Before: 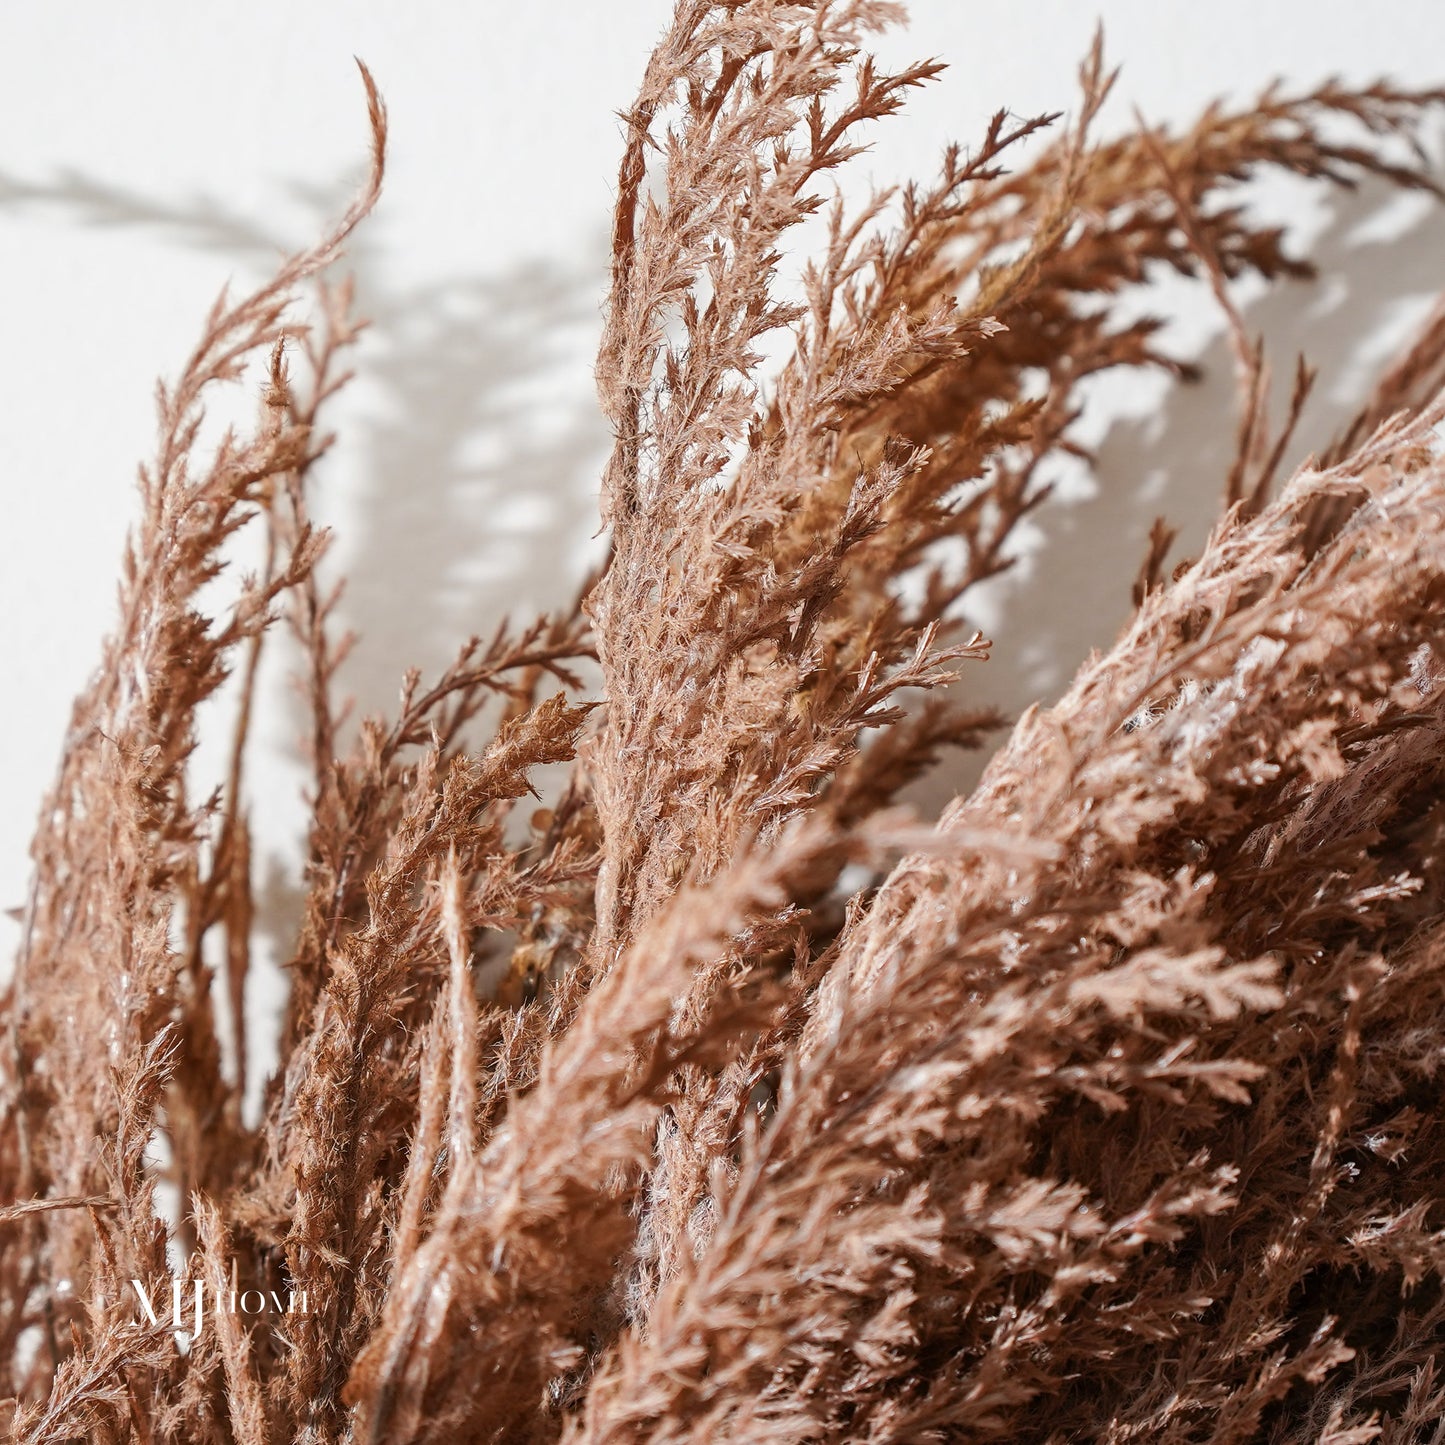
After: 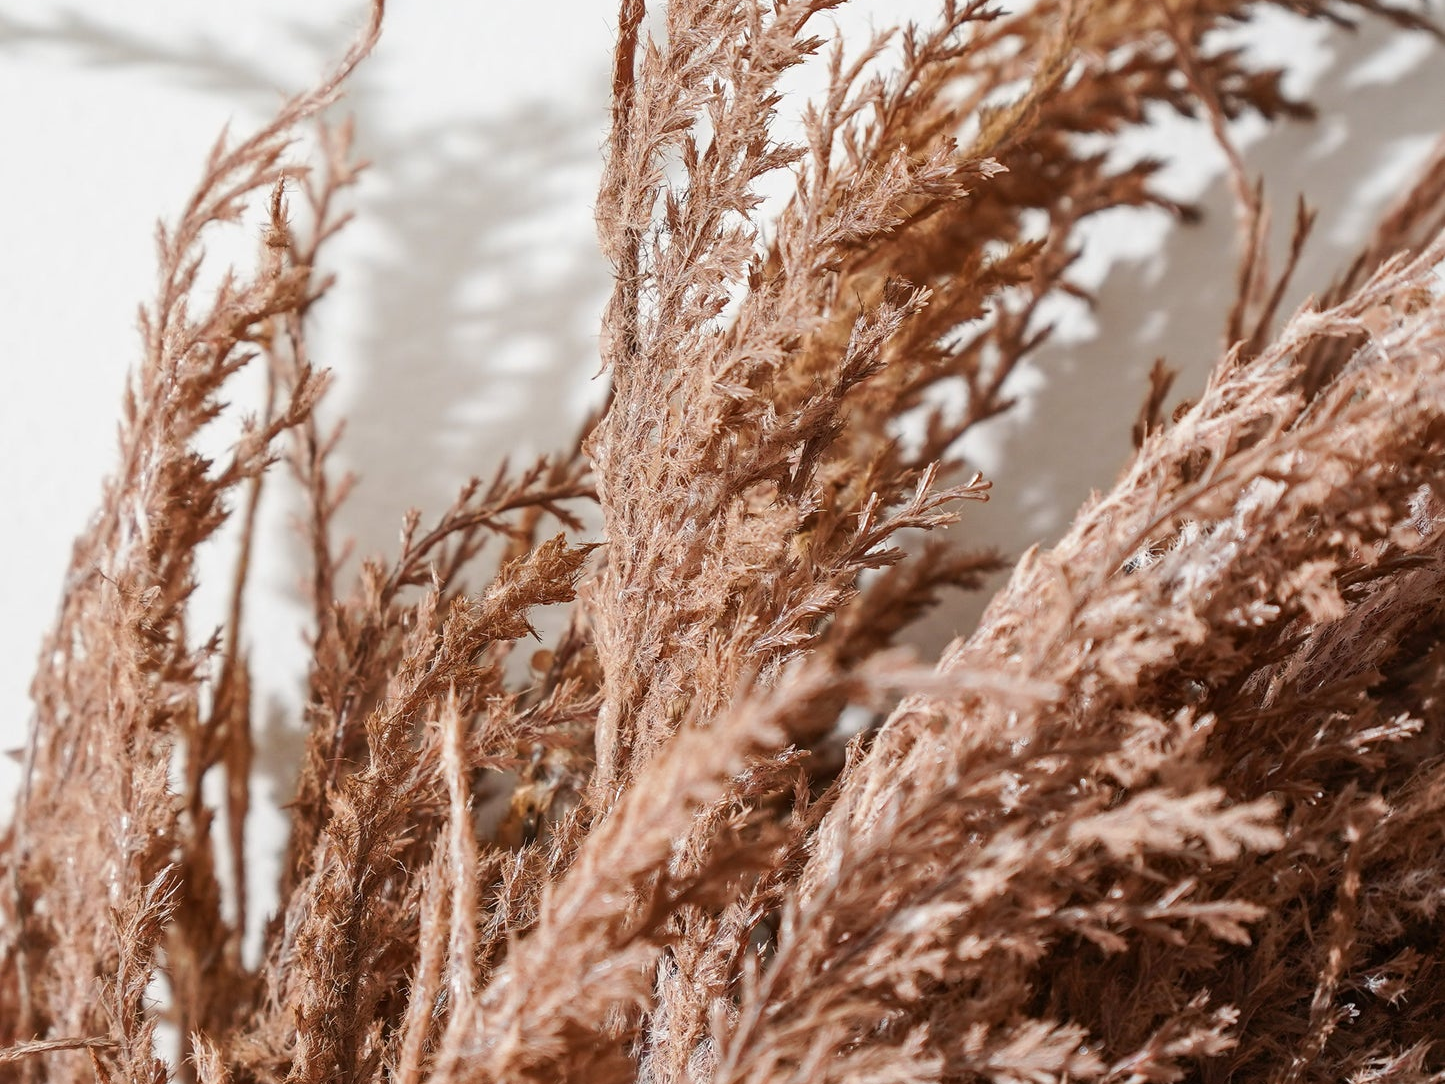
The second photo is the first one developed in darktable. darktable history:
crop: top 11.048%, bottom 13.899%
